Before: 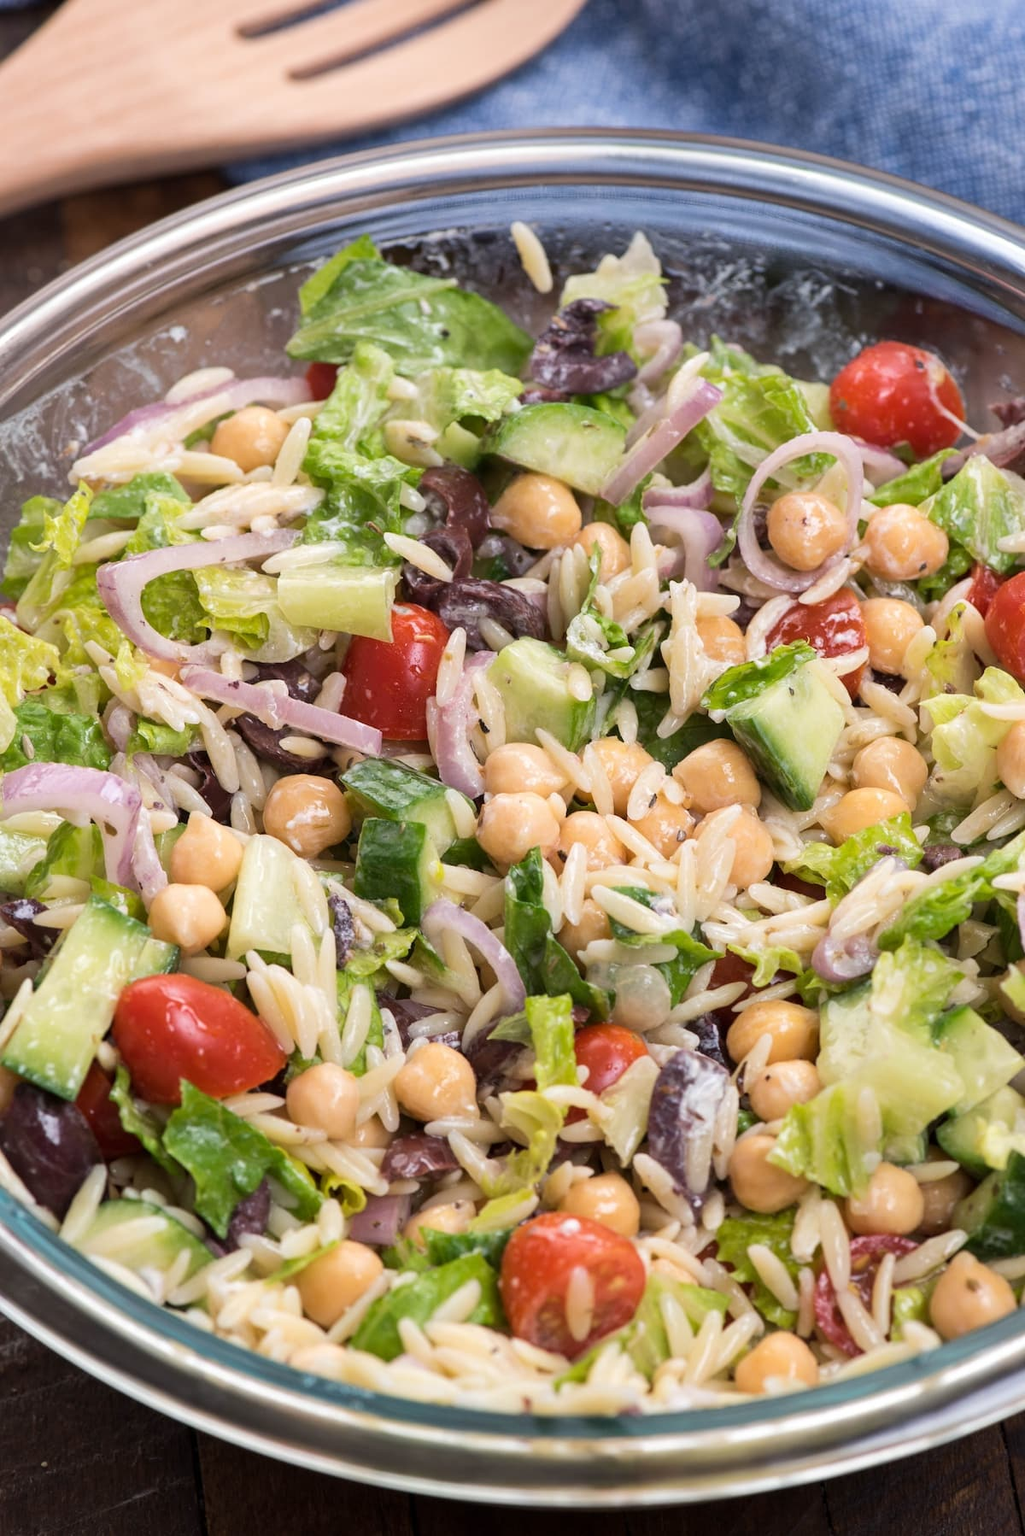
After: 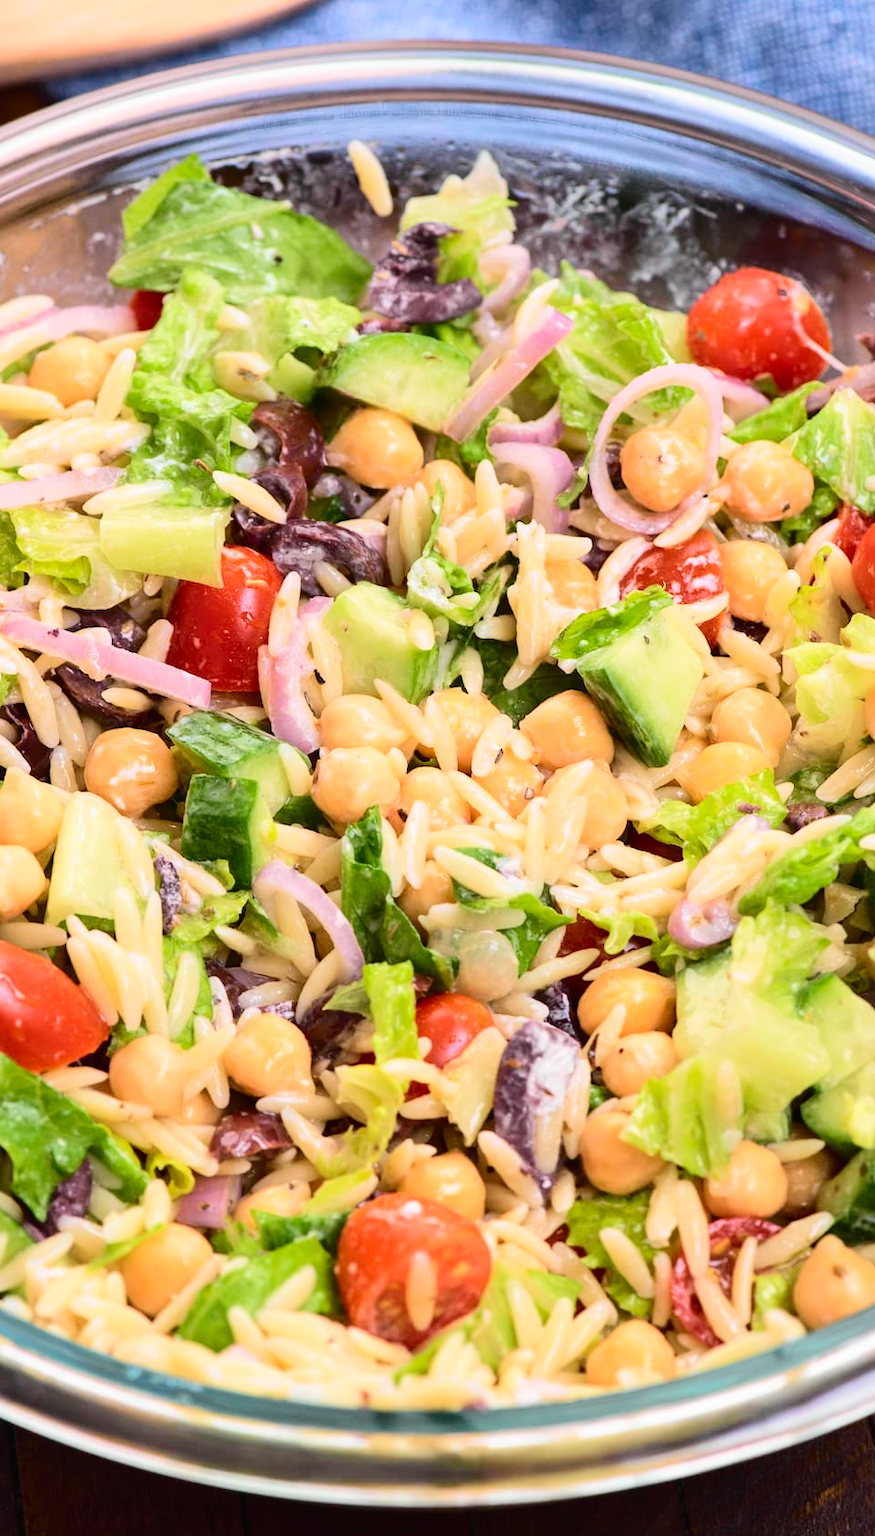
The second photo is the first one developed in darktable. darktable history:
exposure: compensate exposure bias true, compensate highlight preservation false
tone curve: curves: ch0 [(0, 0.014) (0.12, 0.096) (0.386, 0.49) (0.54, 0.684) (0.751, 0.855) (0.89, 0.943) (0.998, 0.989)]; ch1 [(0, 0) (0.133, 0.099) (0.437, 0.41) (0.5, 0.5) (0.517, 0.536) (0.548, 0.575) (0.582, 0.631) (0.627, 0.688) (0.836, 0.868) (1, 1)]; ch2 [(0, 0) (0.374, 0.341) (0.456, 0.443) (0.478, 0.49) (0.501, 0.5) (0.528, 0.538) (0.55, 0.6) (0.572, 0.63) (0.702, 0.765) (1, 1)], color space Lab, independent channels, preserve colors none
crop and rotate: left 17.926%, top 5.934%, right 1.714%
